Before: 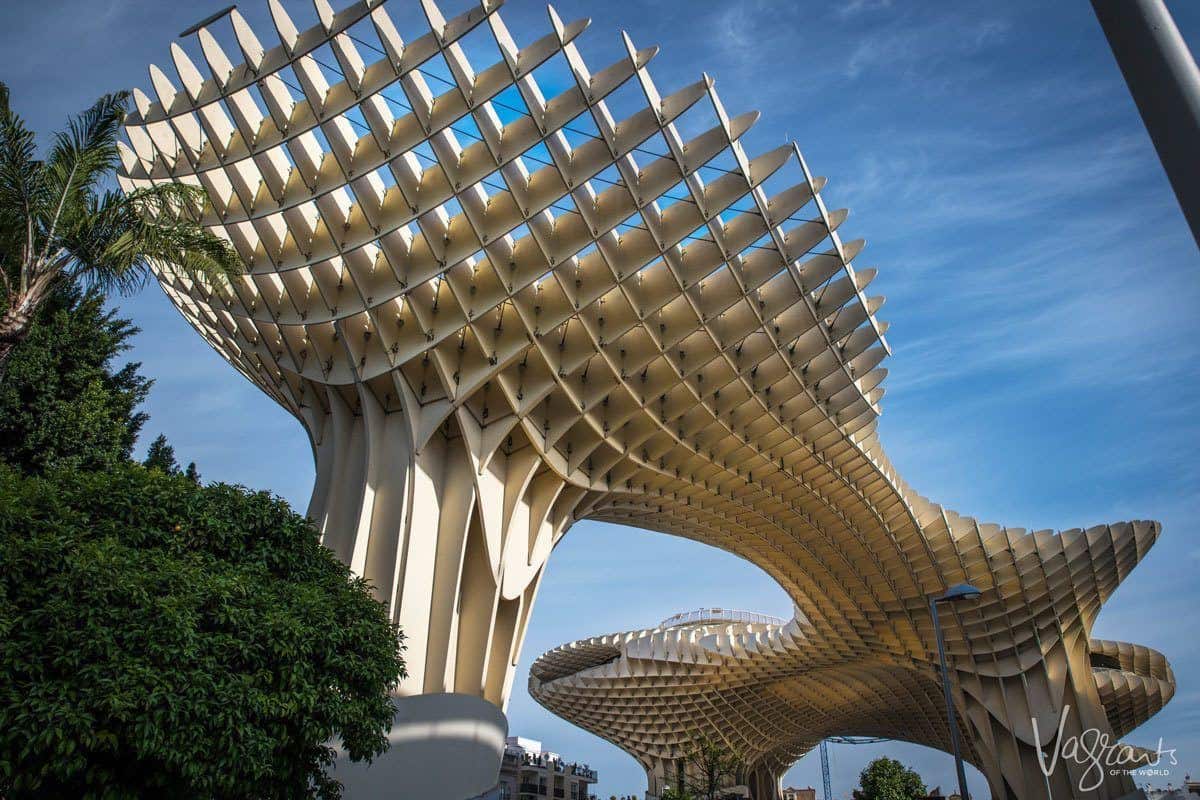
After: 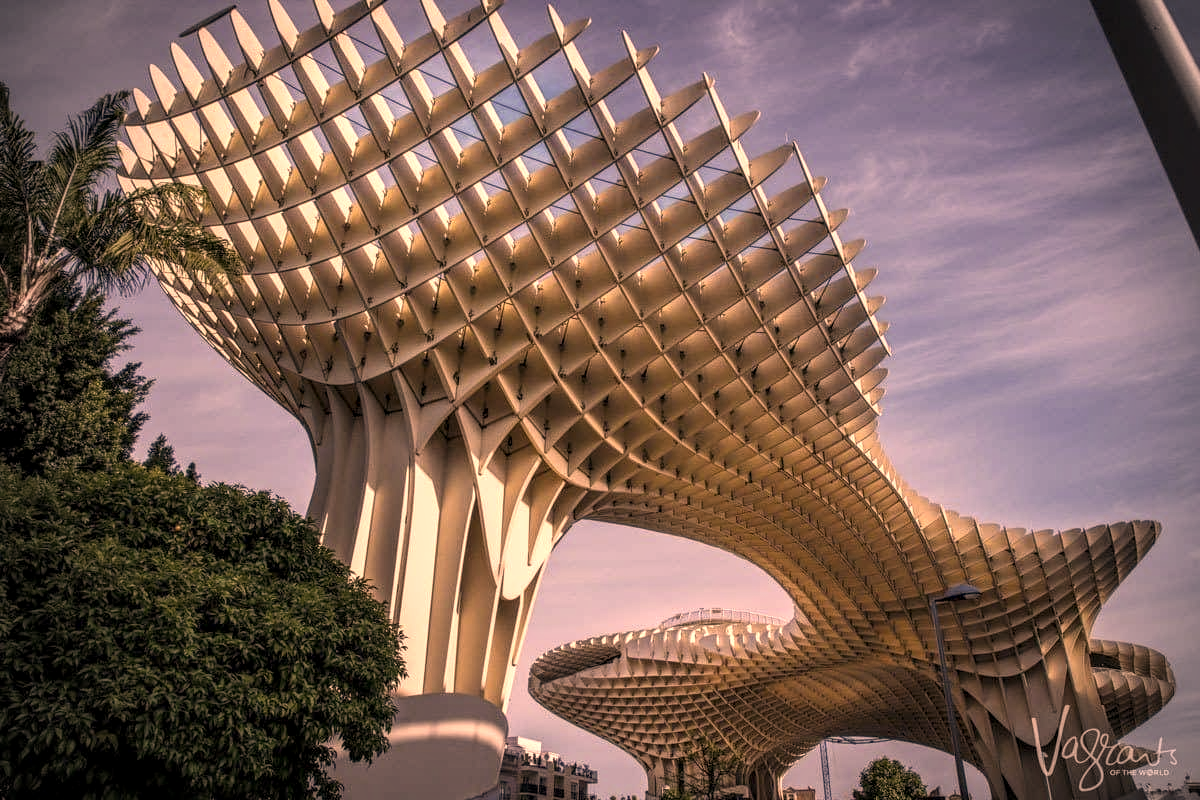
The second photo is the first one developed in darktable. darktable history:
vignetting: unbound false
color correction: highlights a* 40, highlights b* 40, saturation 0.69
exposure: exposure 0.128 EV, compensate highlight preservation false
local contrast: detail 130%
